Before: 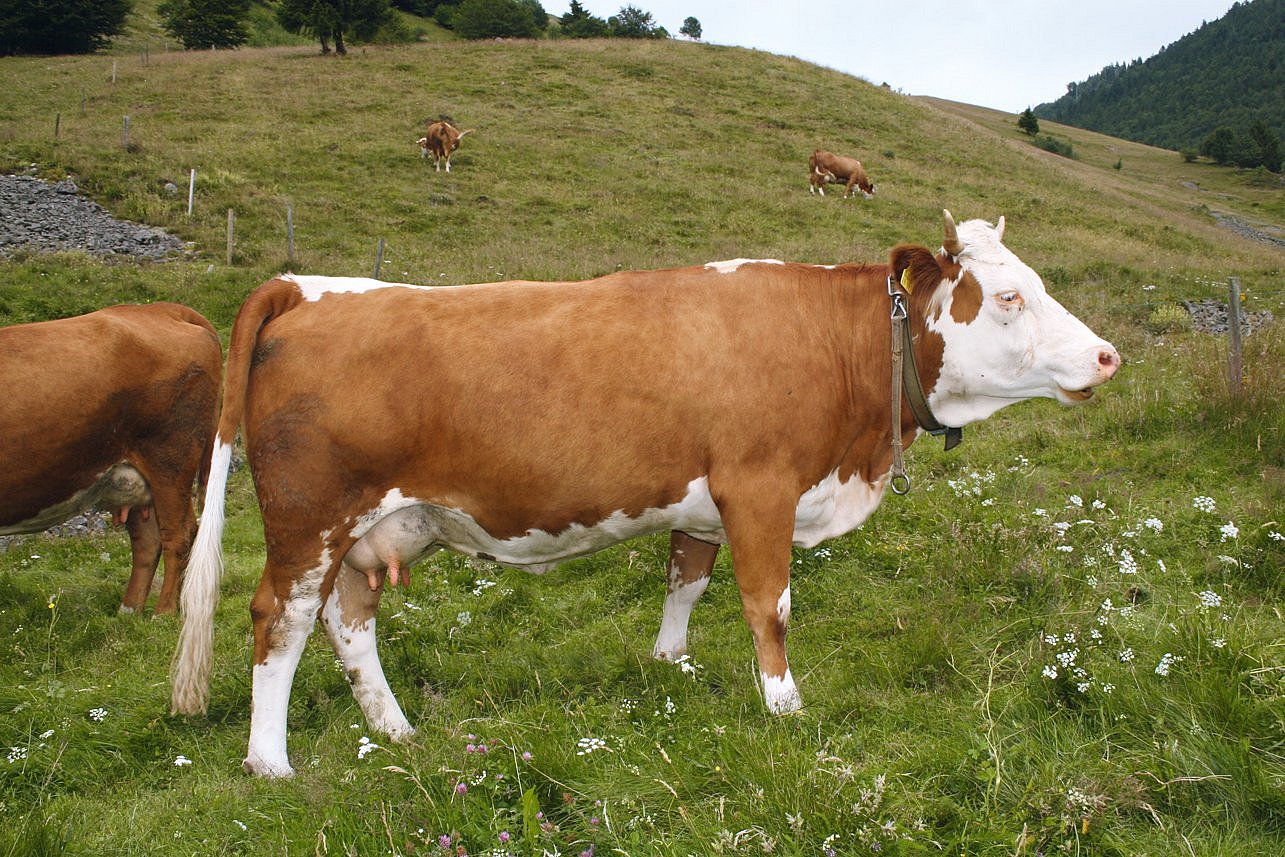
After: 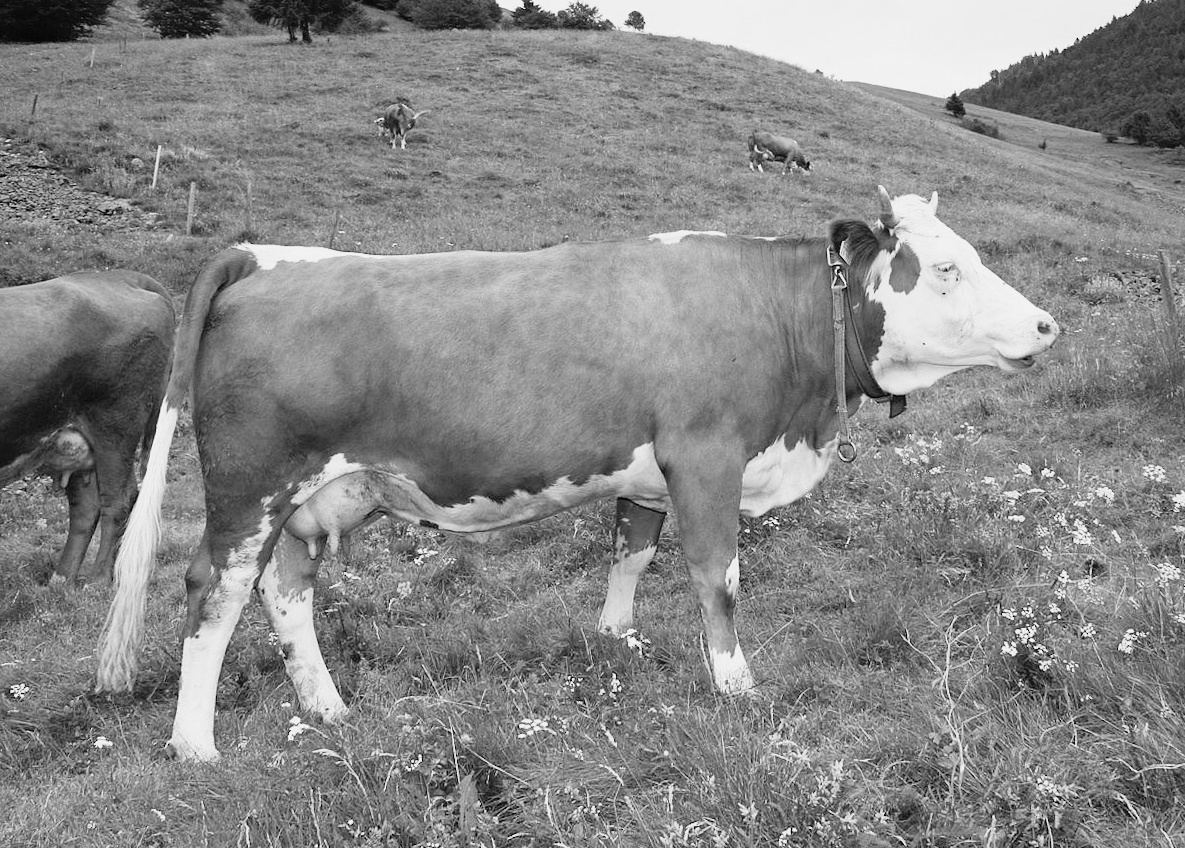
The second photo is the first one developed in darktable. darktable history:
rotate and perspective: rotation 0.215°, lens shift (vertical) -0.139, crop left 0.069, crop right 0.939, crop top 0.002, crop bottom 0.996
tone curve: curves: ch0 [(0, 0.005) (0.103, 0.097) (0.18, 0.22) (0.378, 0.482) (0.504, 0.631) (0.663, 0.801) (0.834, 0.914) (1, 0.971)]; ch1 [(0, 0) (0.172, 0.123) (0.324, 0.253) (0.396, 0.388) (0.478, 0.461) (0.499, 0.498) (0.522, 0.528) (0.604, 0.692) (0.704, 0.818) (1, 1)]; ch2 [(0, 0) (0.411, 0.424) (0.496, 0.5) (0.515, 0.519) (0.555, 0.585) (0.628, 0.703) (1, 1)], color space Lab, independent channels, preserve colors none
haze removal: compatibility mode true, adaptive false
exposure: exposure -0.157 EV, compensate highlight preservation false
monochrome: size 3.1
crop: left 0.434%, top 0.485%, right 0.244%, bottom 0.386%
velvia: strength 36.57%
